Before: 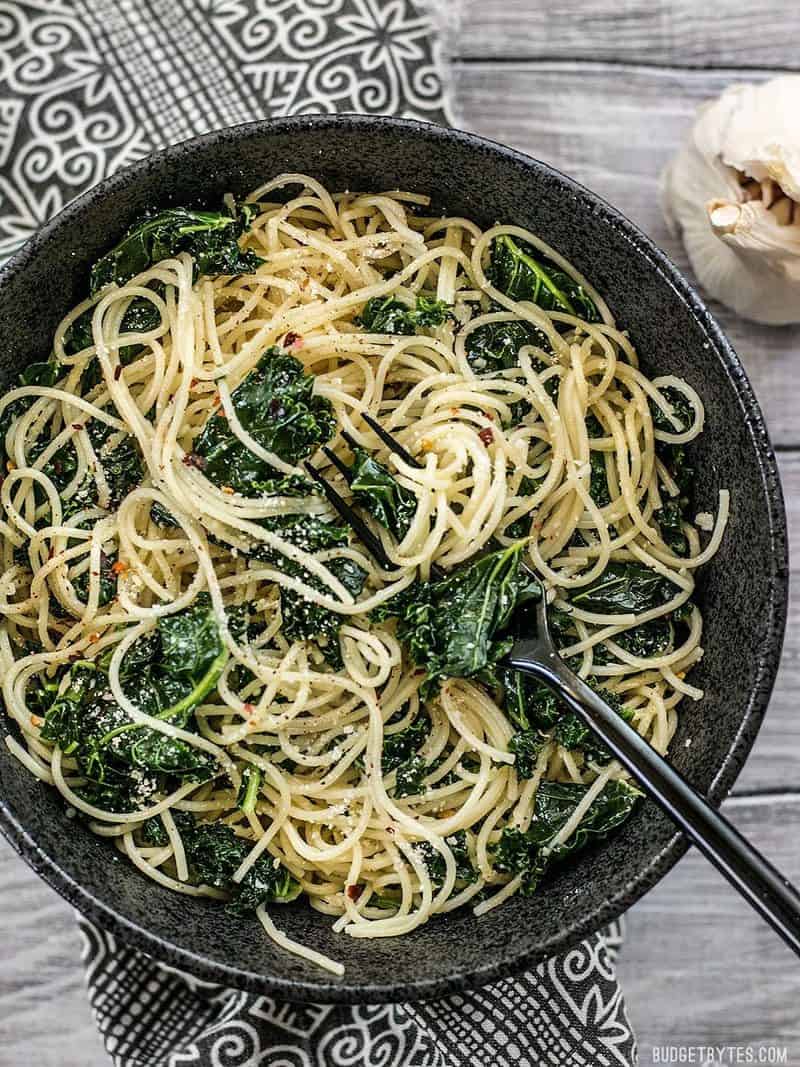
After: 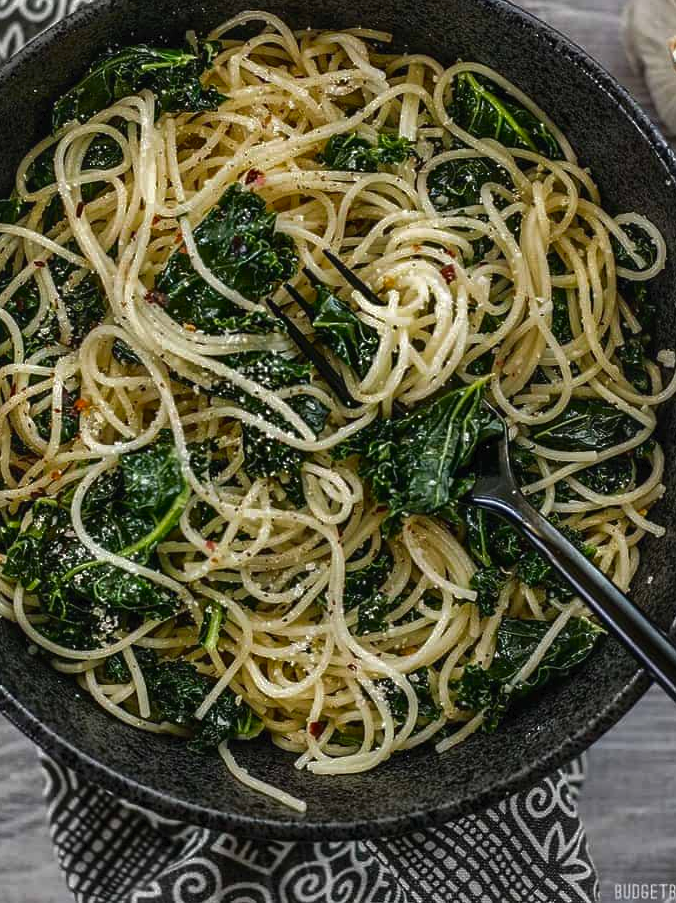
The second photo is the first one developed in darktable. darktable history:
local contrast: mode bilateral grid, contrast 19, coarseness 49, detail 119%, midtone range 0.2
crop and rotate: left 4.764%, top 15.291%, right 10.669%
tone curve: curves: ch0 [(0, 0) (0.003, 0.029) (0.011, 0.034) (0.025, 0.044) (0.044, 0.057) (0.069, 0.07) (0.1, 0.084) (0.136, 0.104) (0.177, 0.127) (0.224, 0.156) (0.277, 0.192) (0.335, 0.236) (0.399, 0.284) (0.468, 0.339) (0.543, 0.393) (0.623, 0.454) (0.709, 0.541) (0.801, 0.65) (0.898, 0.766) (1, 1)], color space Lab, independent channels, preserve colors none
